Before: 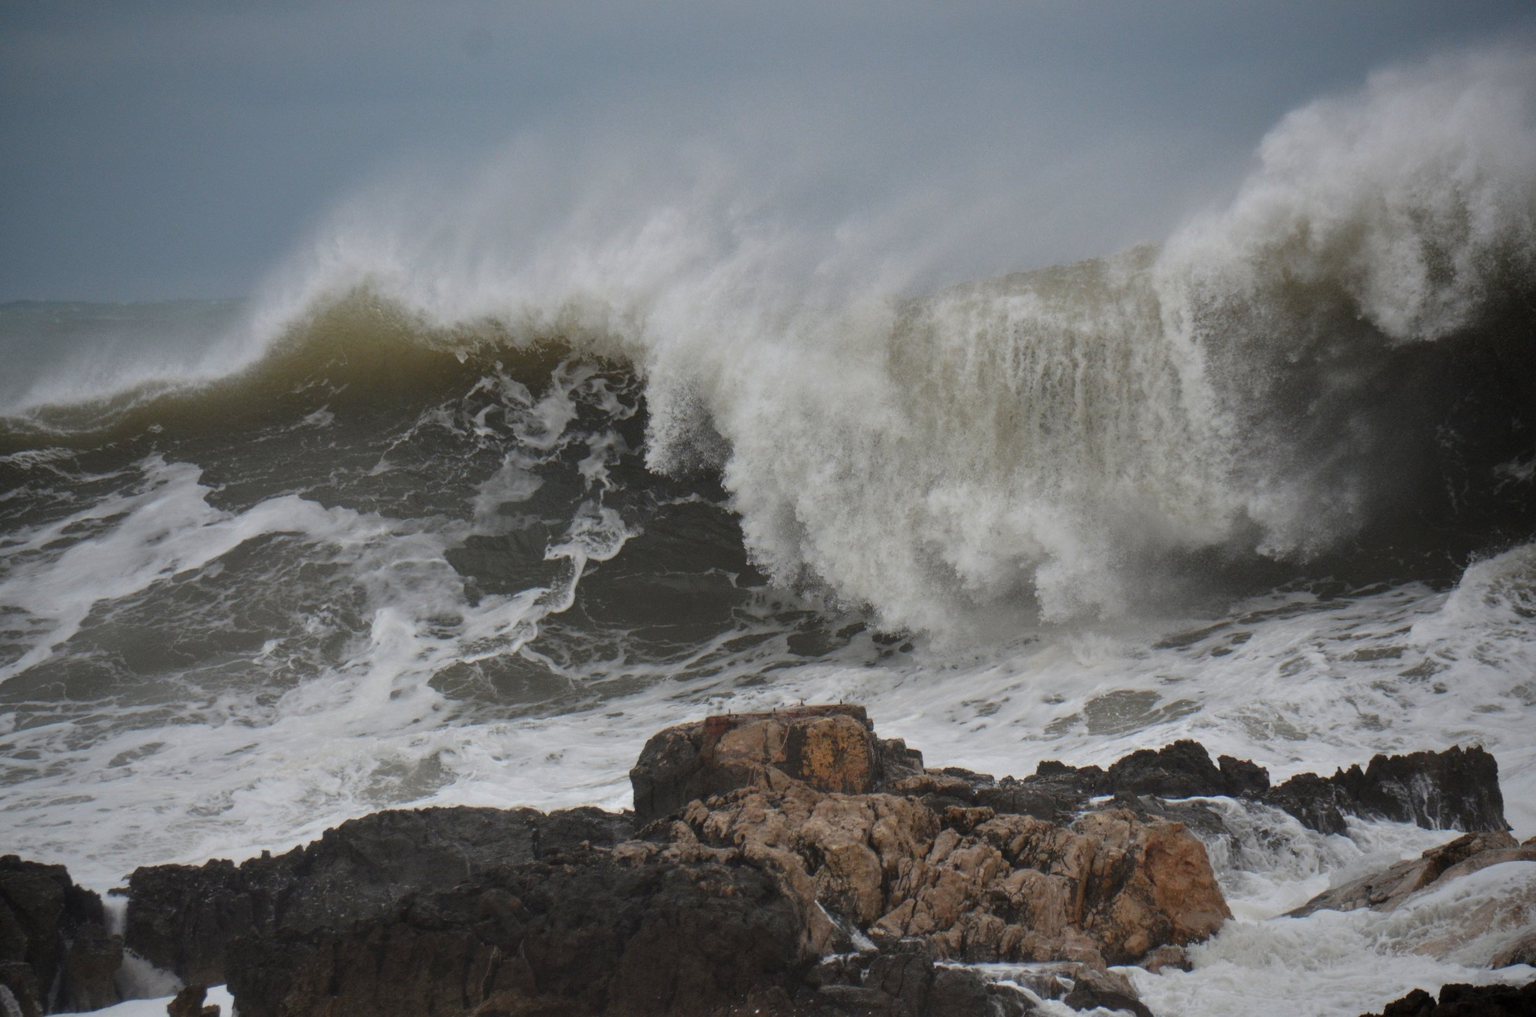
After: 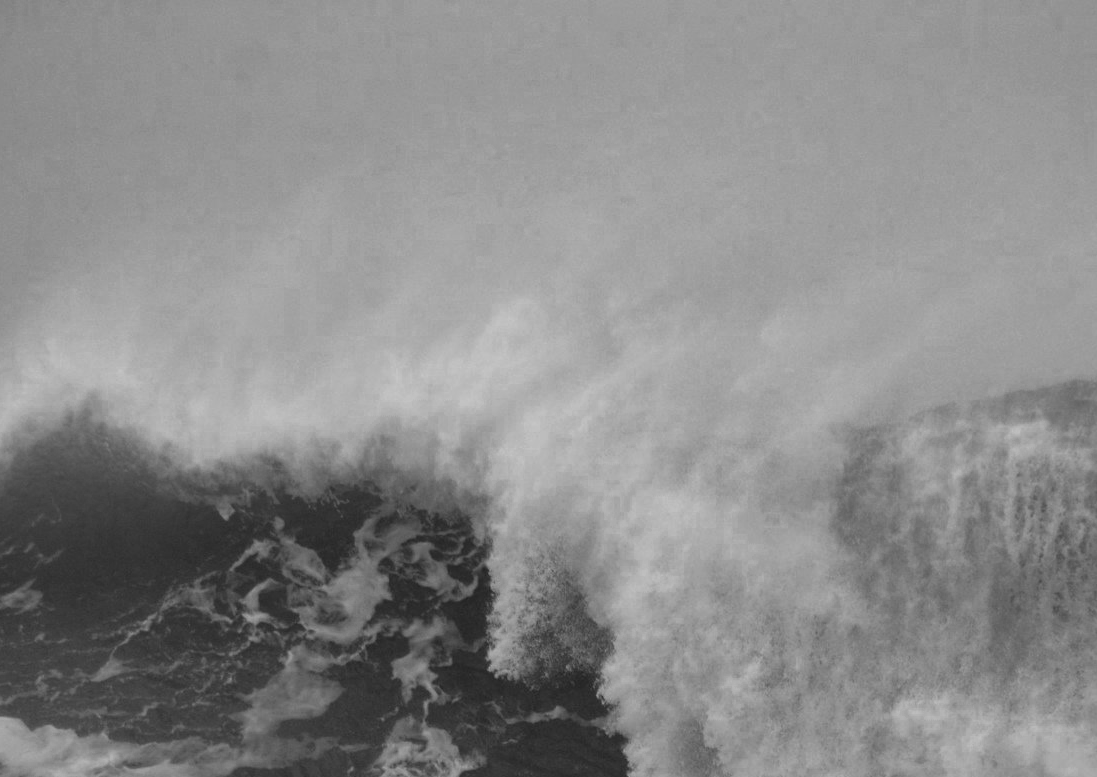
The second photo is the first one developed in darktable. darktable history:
tone equalizer: on, module defaults
color zones: curves: ch0 [(0.287, 0.048) (0.493, 0.484) (0.737, 0.816)]; ch1 [(0, 0) (0.143, 0) (0.286, 0) (0.429, 0) (0.571, 0) (0.714, 0) (0.857, 0)]
crop: left 19.842%, right 30.268%, bottom 46.641%
